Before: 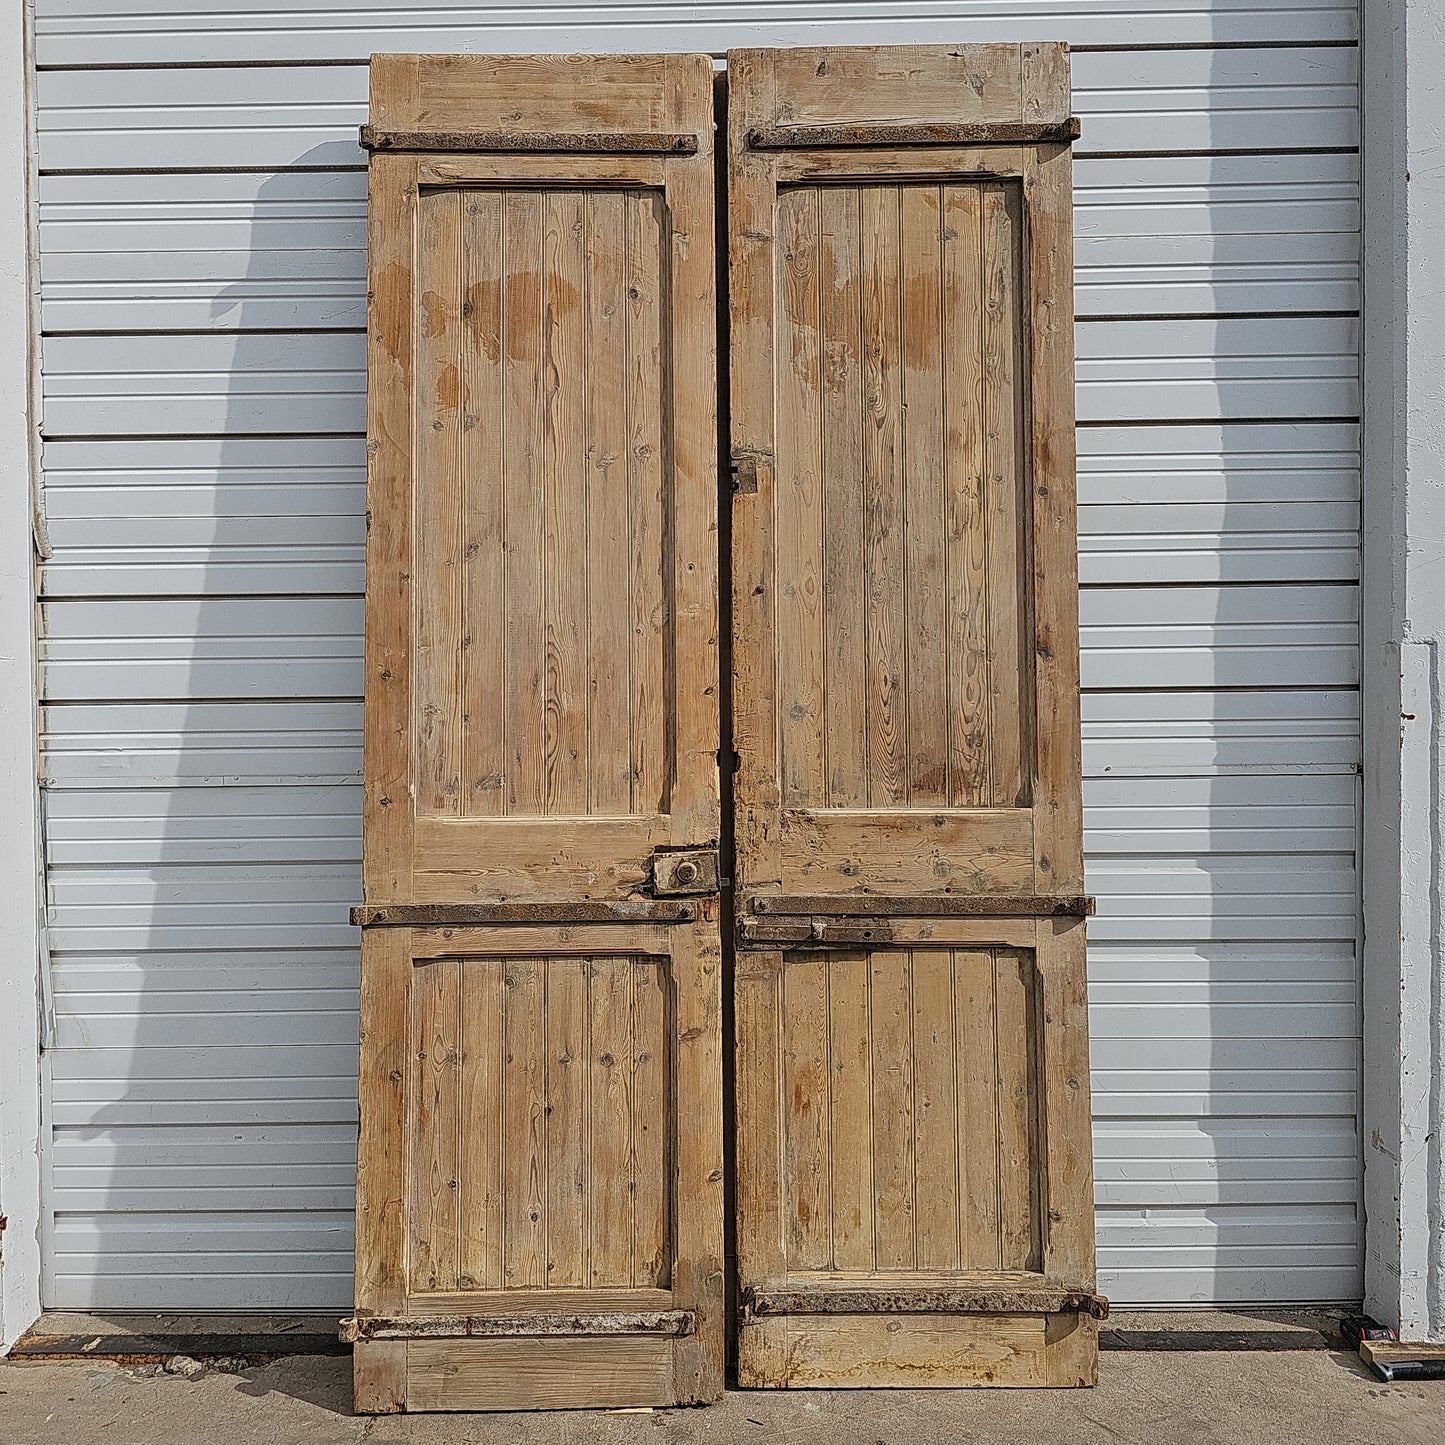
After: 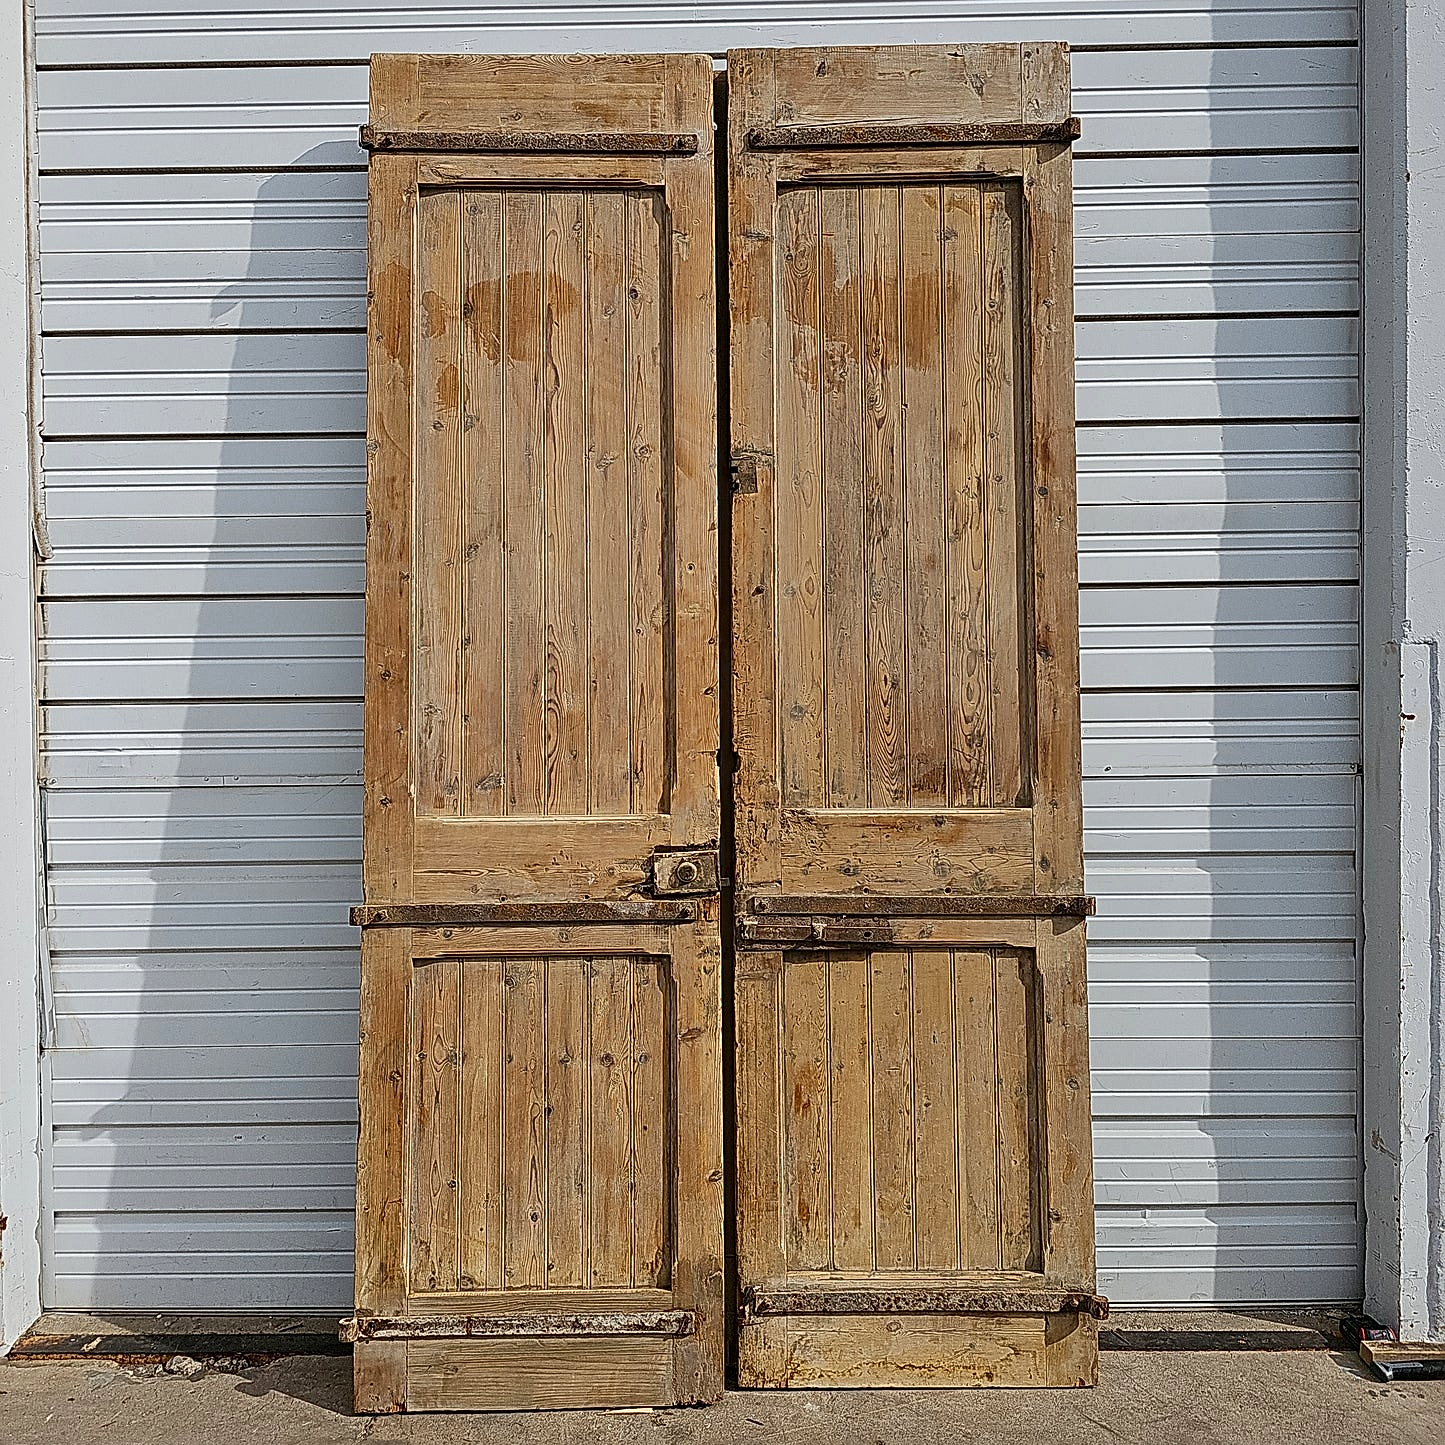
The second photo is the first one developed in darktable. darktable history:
contrast brightness saturation: contrast 0.13, brightness -0.05, saturation 0.16
sharpen: on, module defaults
